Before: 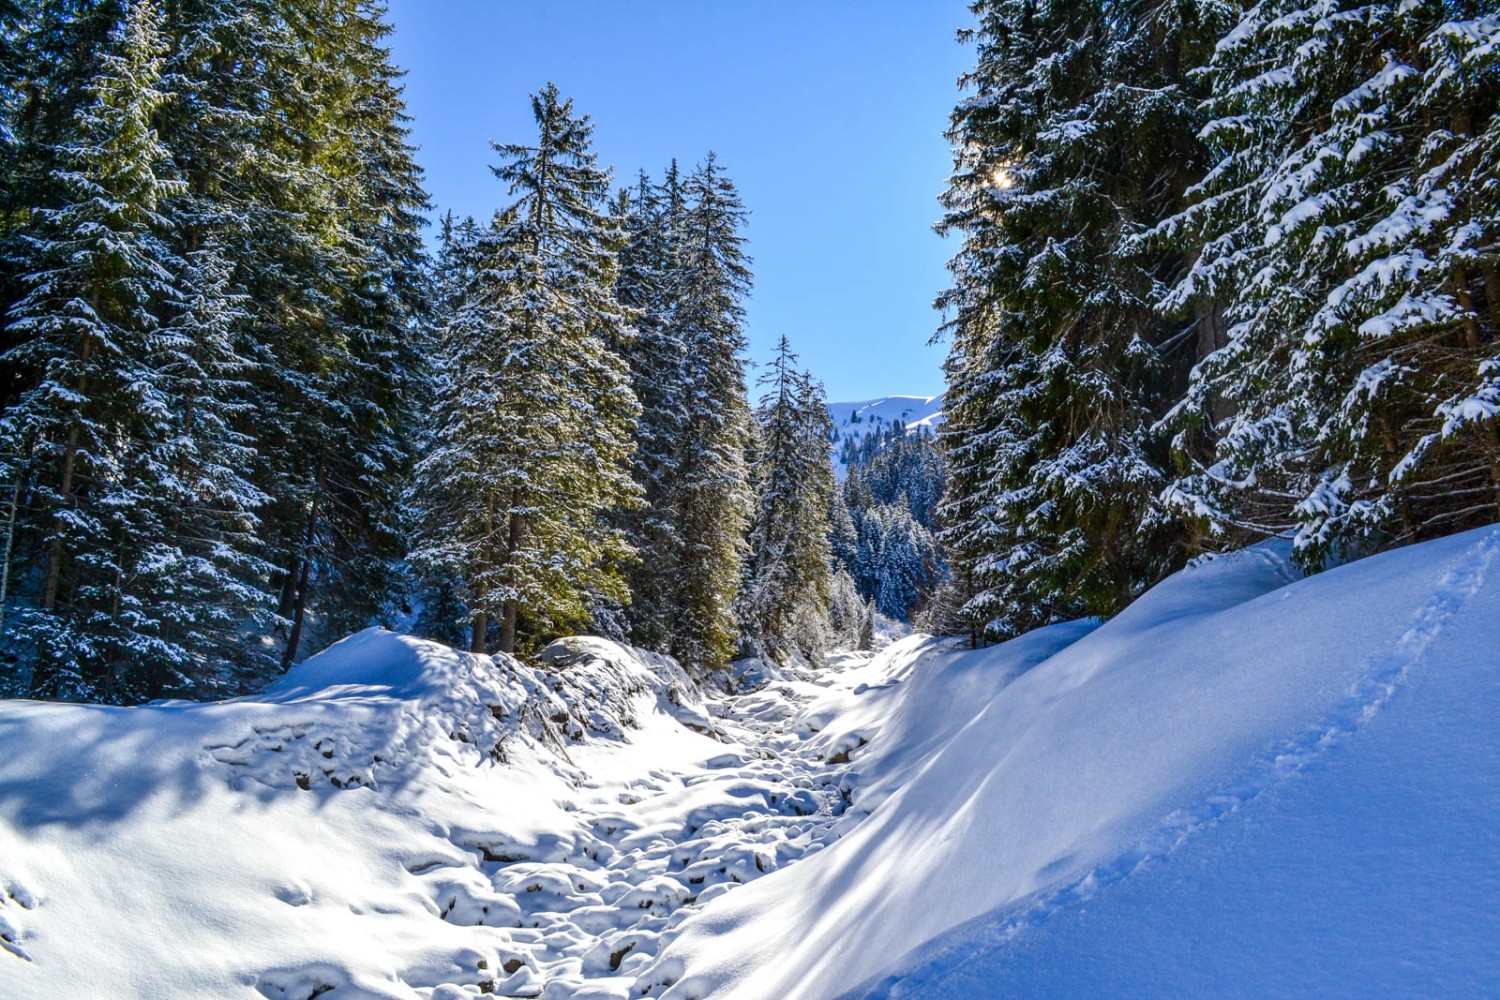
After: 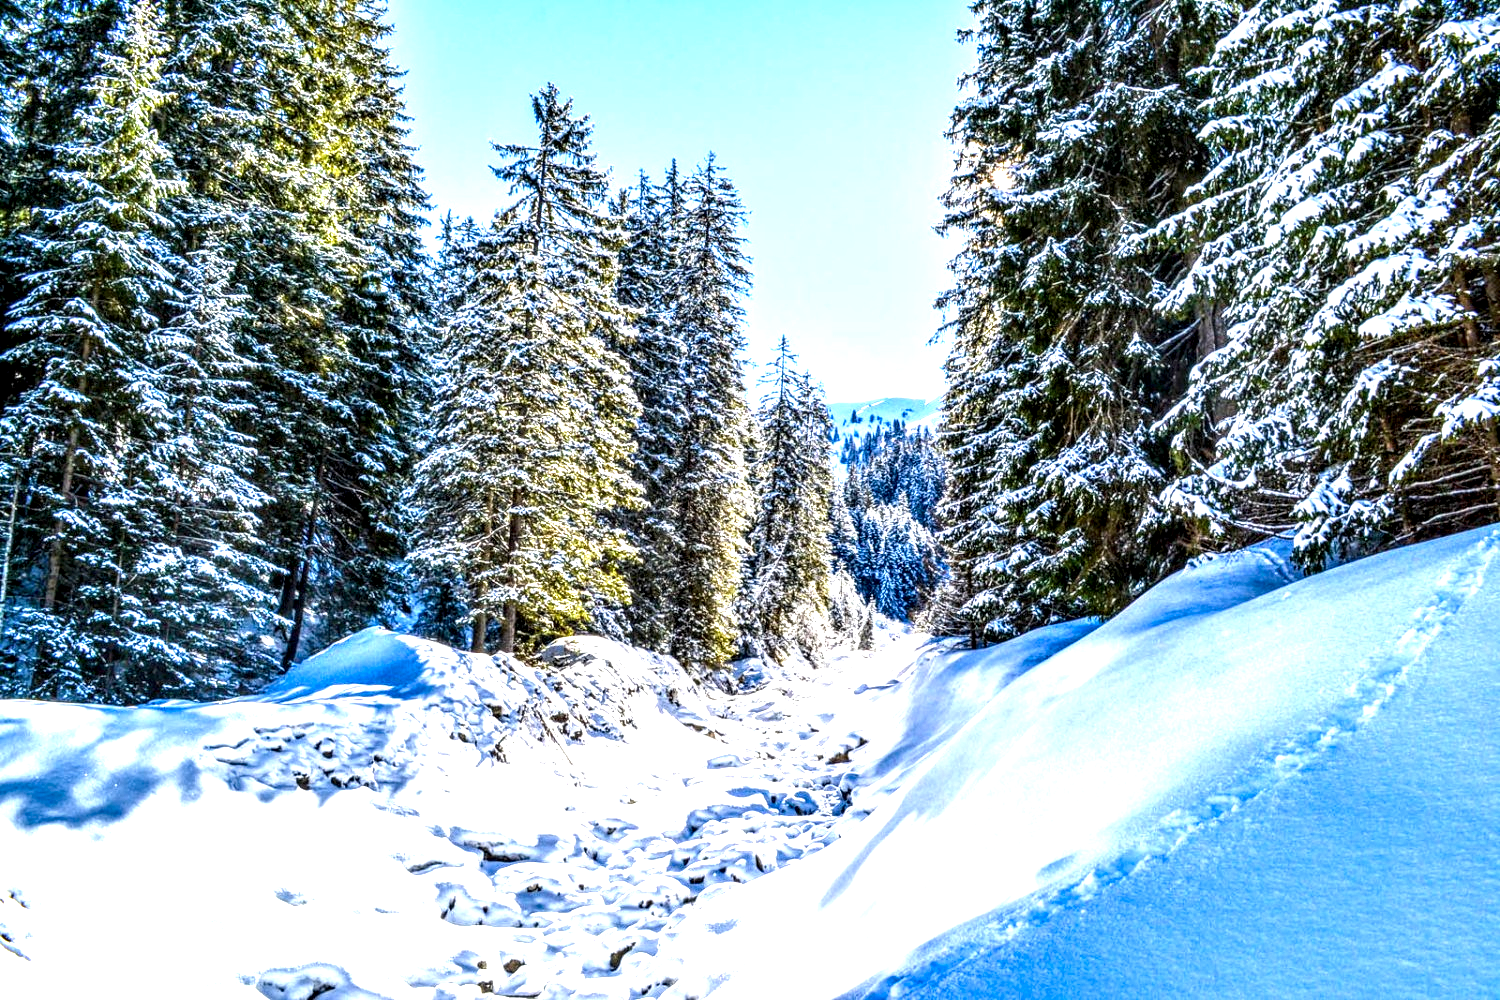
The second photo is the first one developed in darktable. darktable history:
local contrast: detail 204%
contrast brightness saturation: contrast 0.102, brightness 0.031, saturation 0.091
exposure: black level correction 0, exposure 1.479 EV, compensate highlight preservation false
tone equalizer: edges refinement/feathering 500, mask exposure compensation -1.57 EV, preserve details no
